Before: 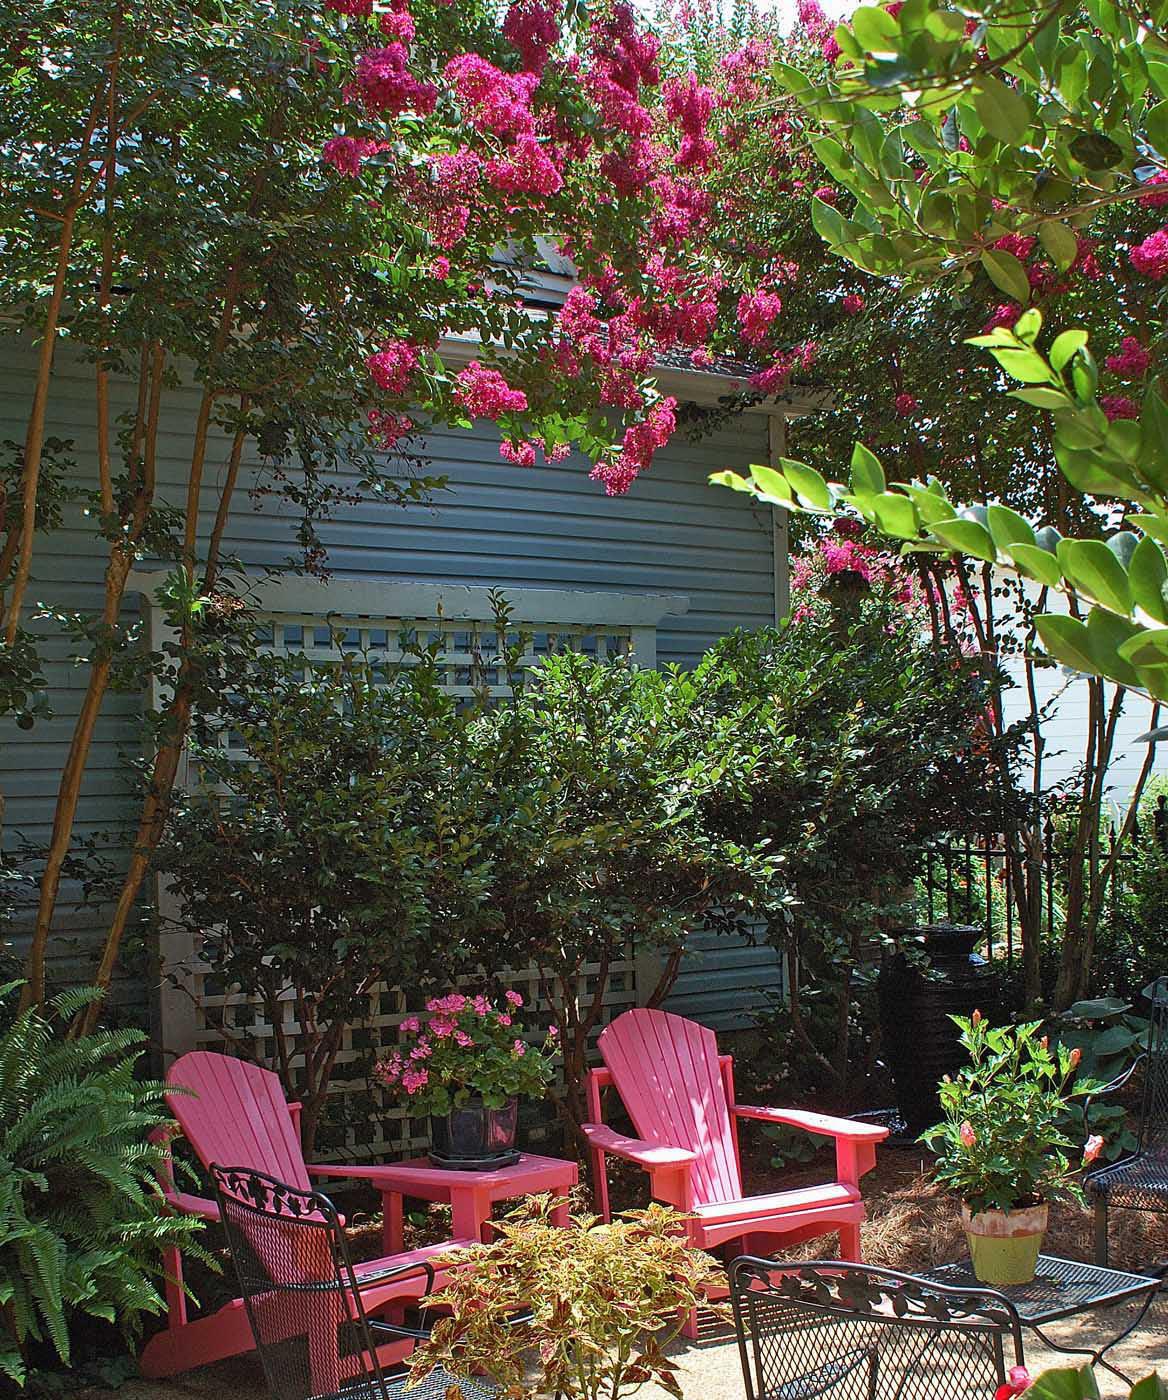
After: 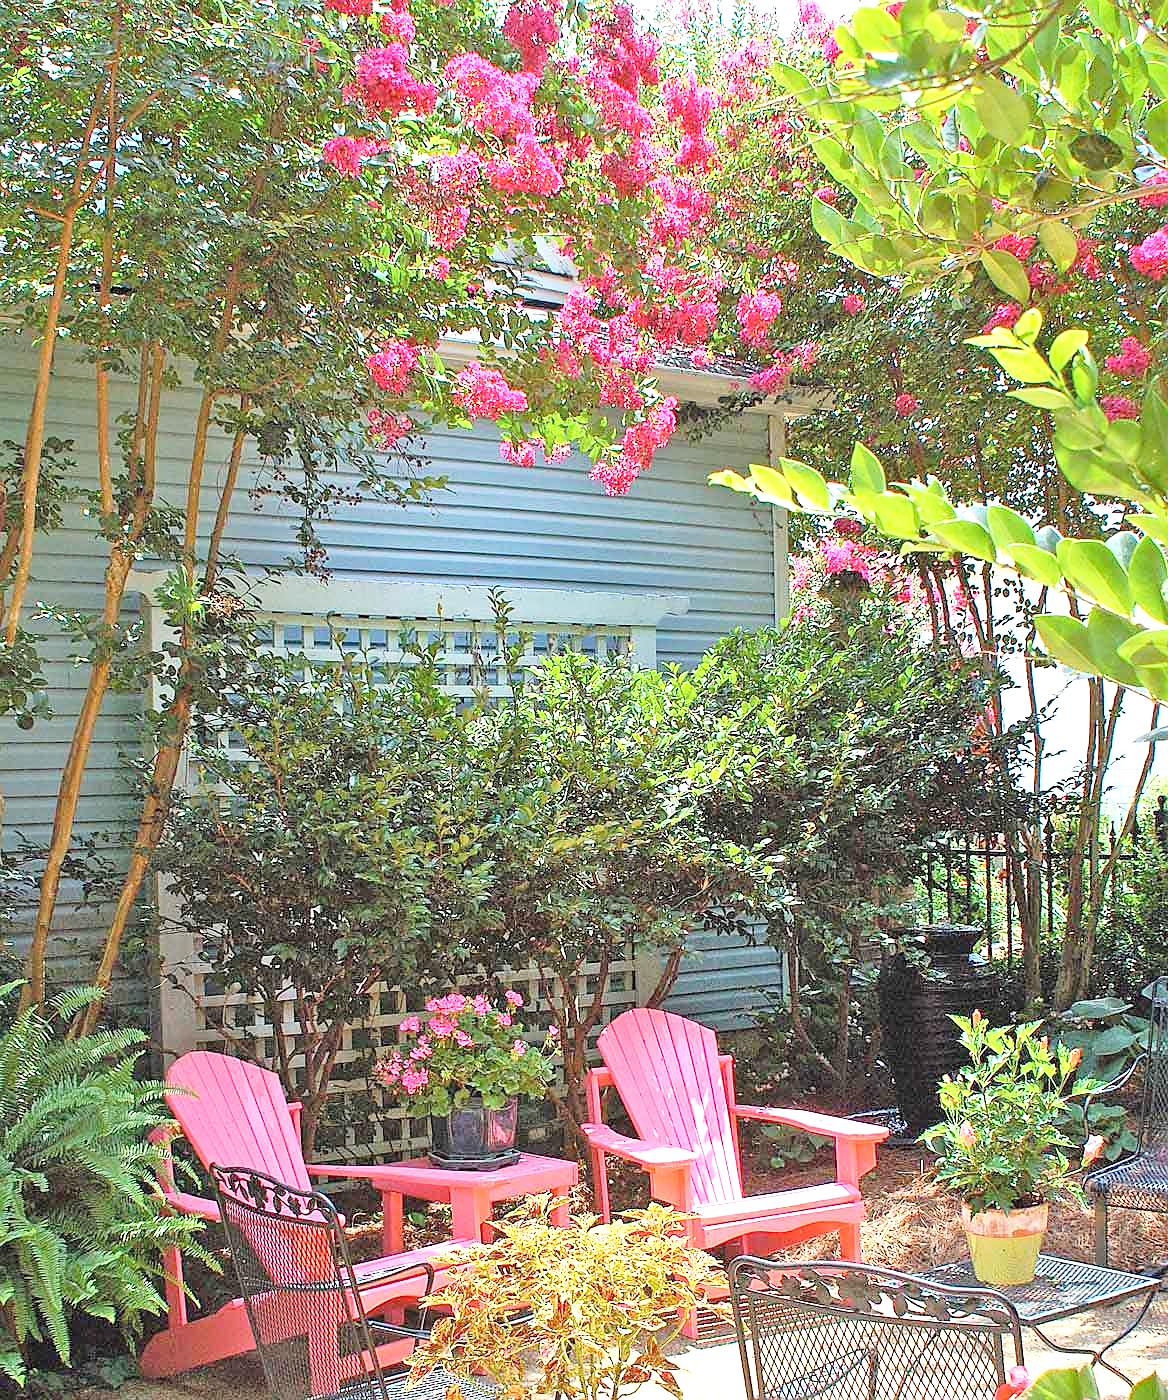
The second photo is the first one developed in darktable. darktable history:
contrast brightness saturation: contrast 0.1, brightness 0.3, saturation 0.14
local contrast: highlights 100%, shadows 100%, detail 120%, midtone range 0.2
exposure: black level correction 0, exposure 1 EV, compensate exposure bias true, compensate highlight preservation false
sharpen: radius 1, threshold 1
tone curve: curves: ch0 [(0, 0) (0.003, 0.008) (0.011, 0.017) (0.025, 0.027) (0.044, 0.043) (0.069, 0.059) (0.1, 0.086) (0.136, 0.112) (0.177, 0.152) (0.224, 0.203) (0.277, 0.277) (0.335, 0.346) (0.399, 0.439) (0.468, 0.527) (0.543, 0.613) (0.623, 0.693) (0.709, 0.787) (0.801, 0.863) (0.898, 0.927) (1, 1)], preserve colors none
